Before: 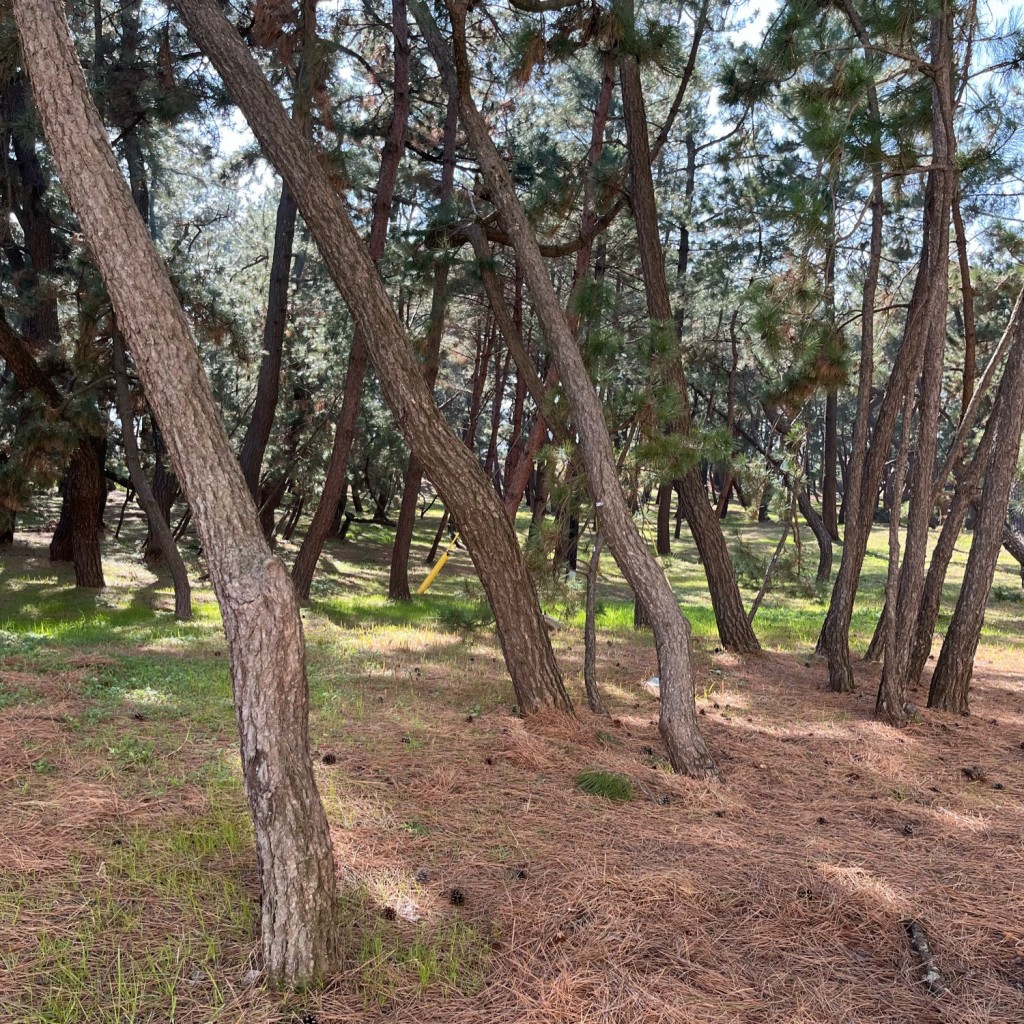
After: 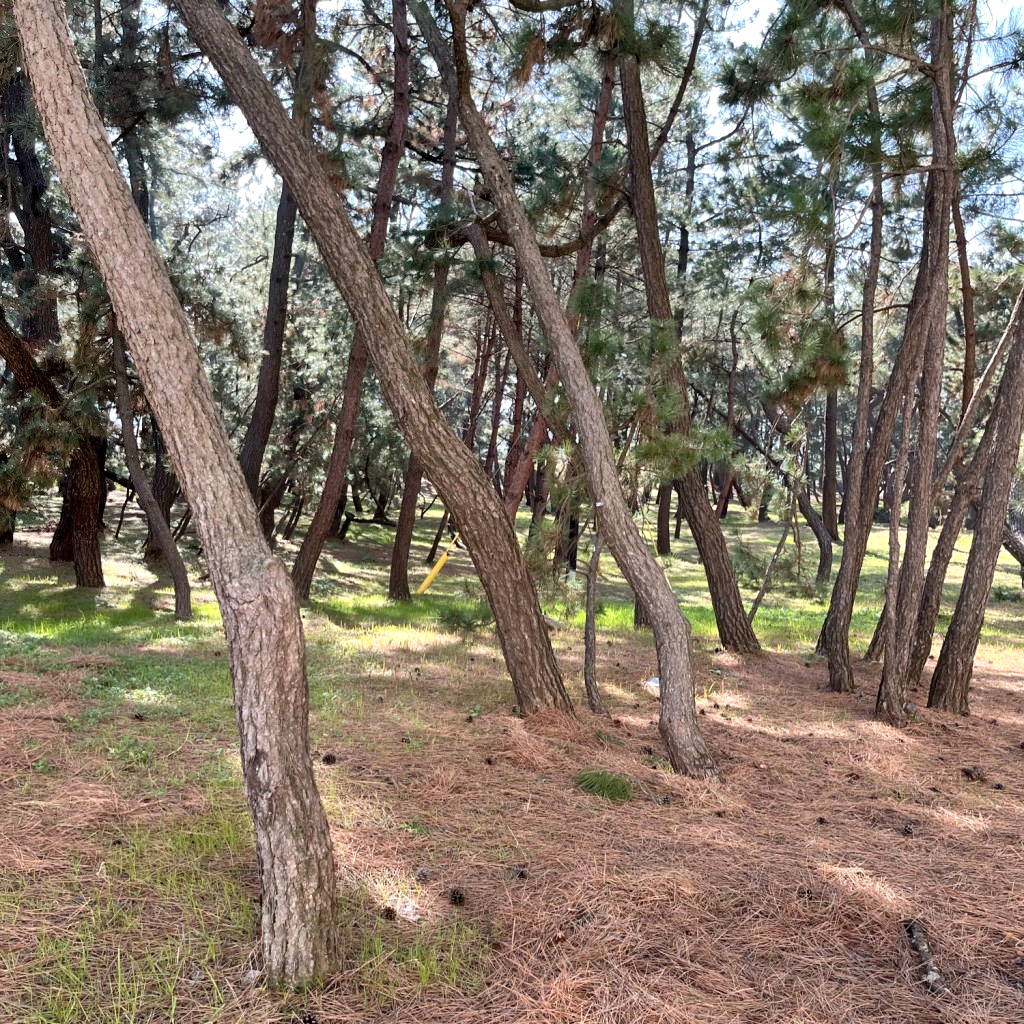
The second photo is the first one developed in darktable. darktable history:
shadows and highlights: radius 112.04, shadows 50.92, white point adjustment 9.09, highlights -4.02, soften with gaussian
exposure: black level correction 0.002, compensate exposure bias true, compensate highlight preservation false
